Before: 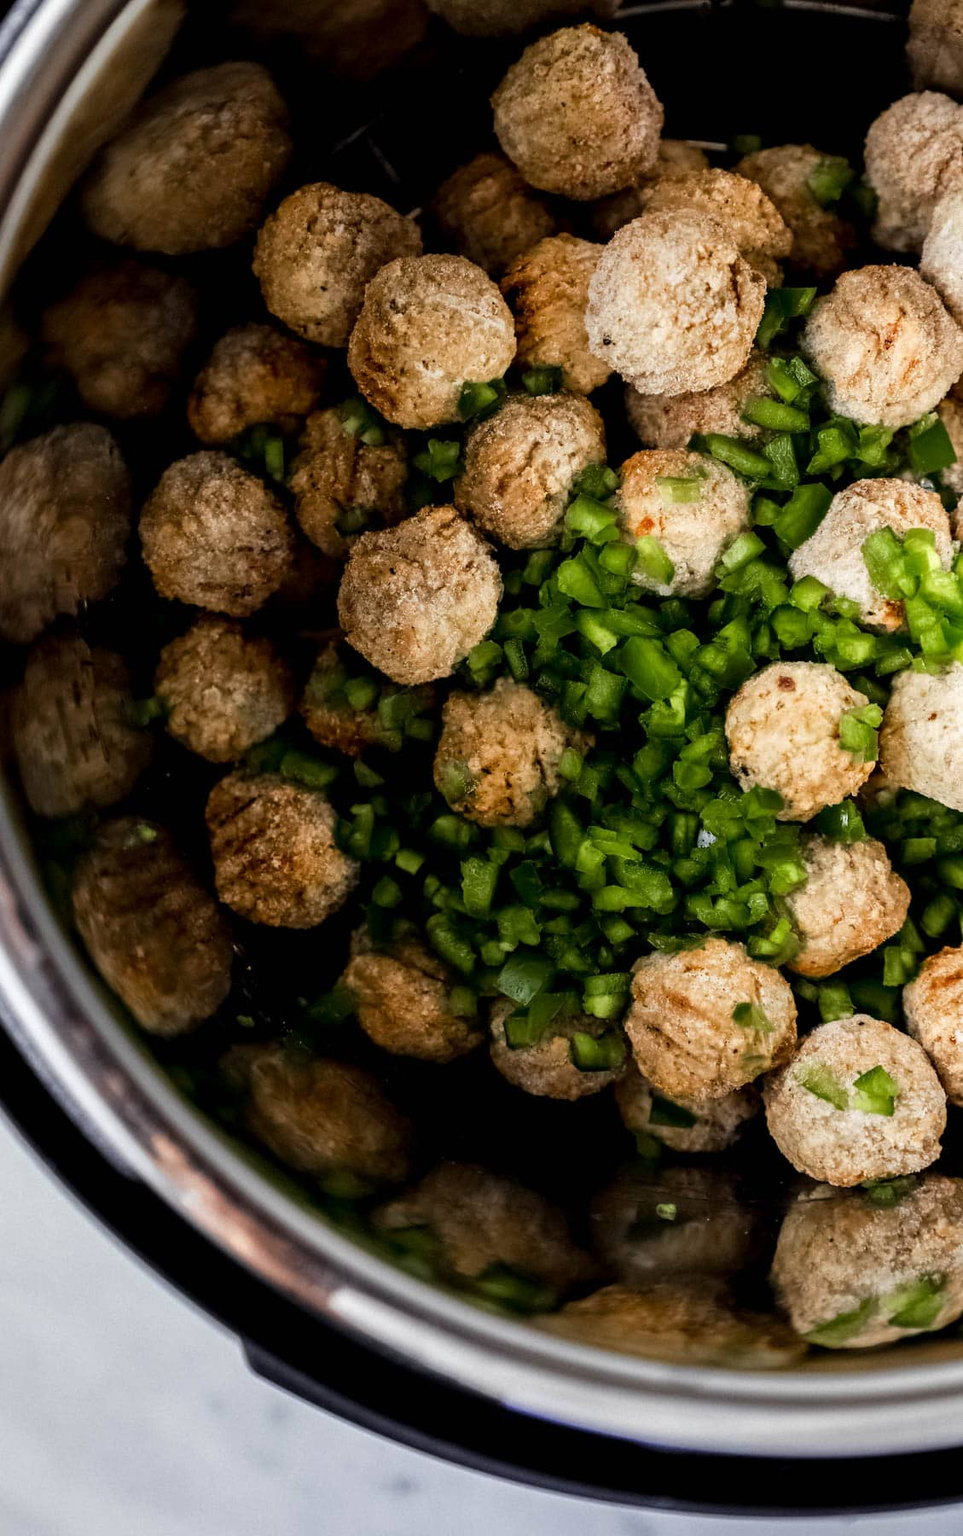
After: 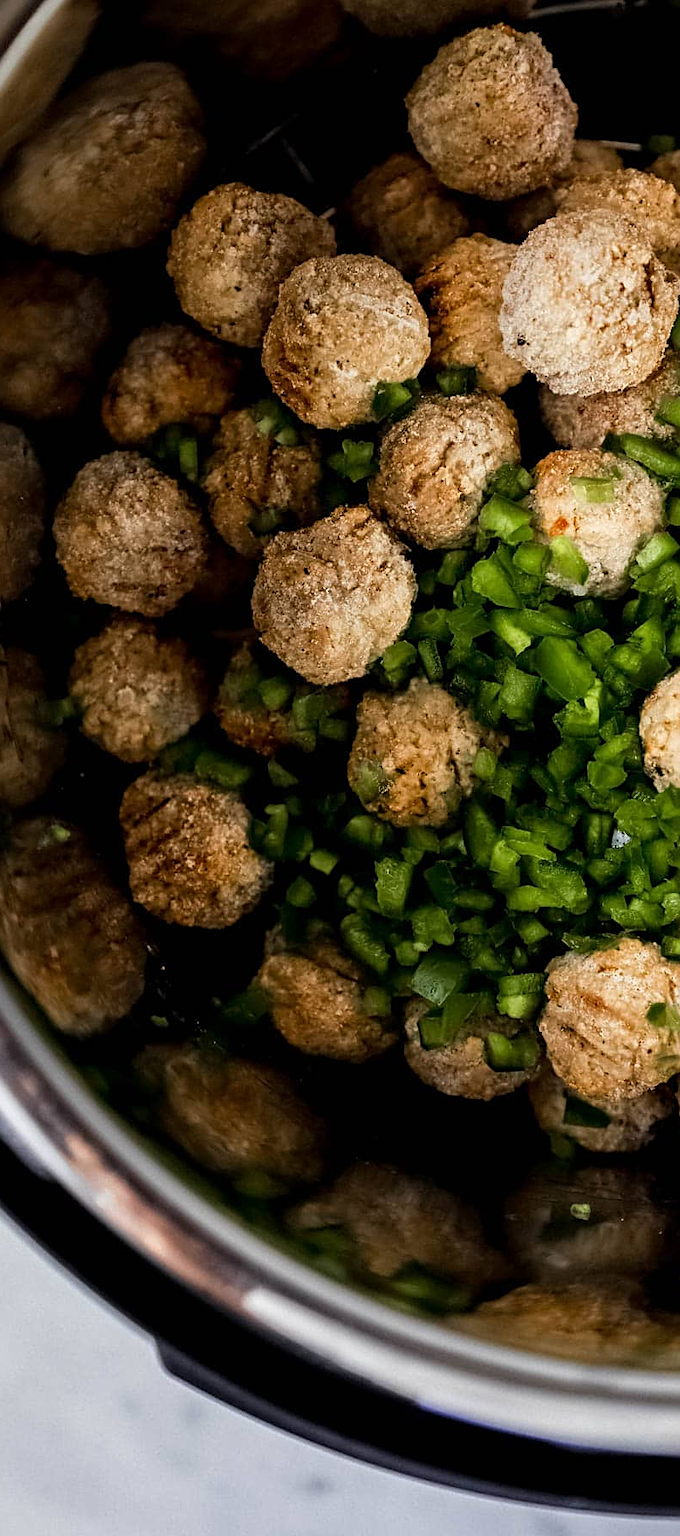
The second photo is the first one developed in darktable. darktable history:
crop and rotate: left 9.035%, right 20.325%
sharpen: on, module defaults
